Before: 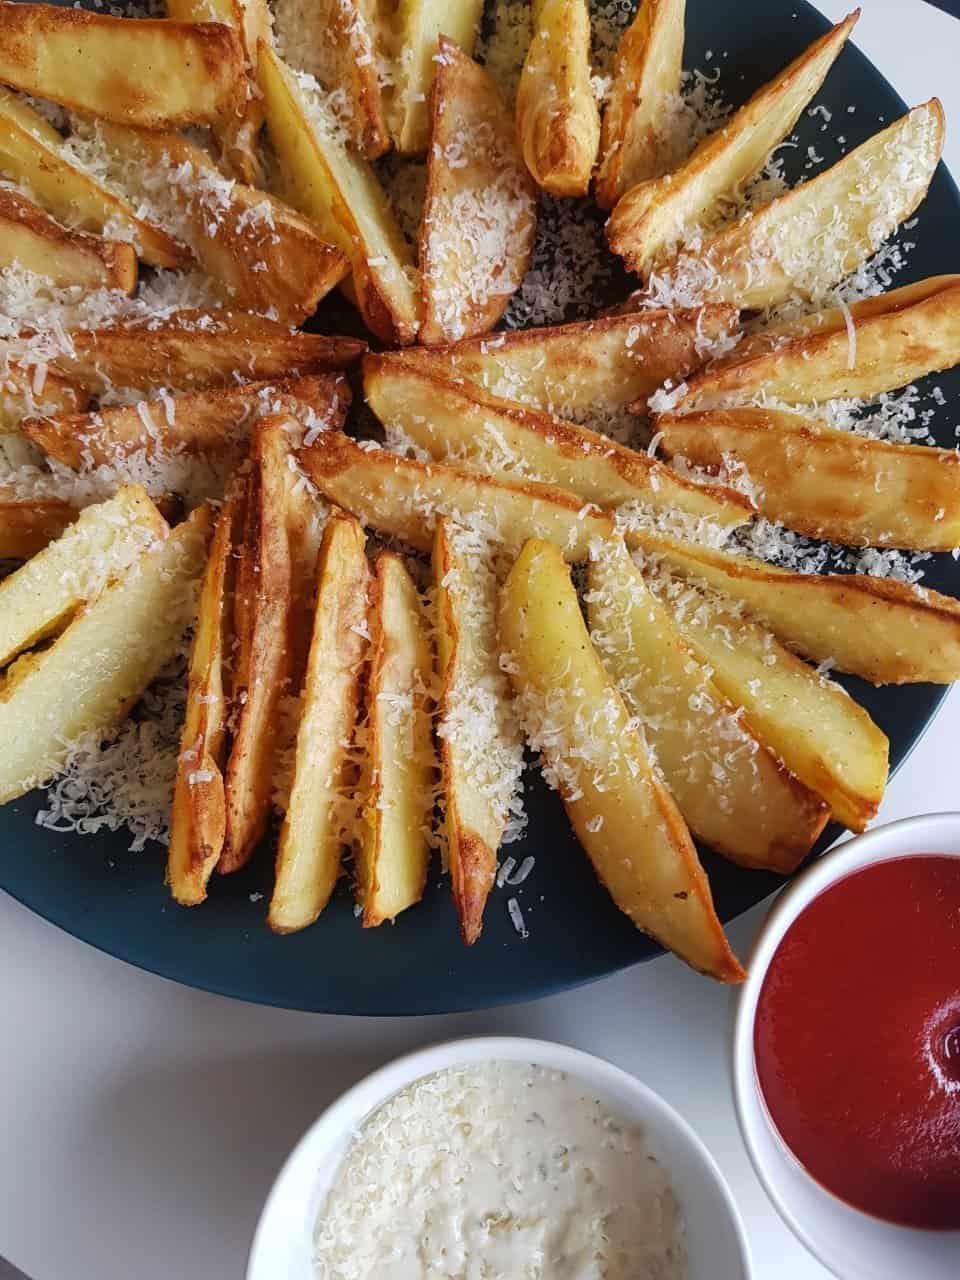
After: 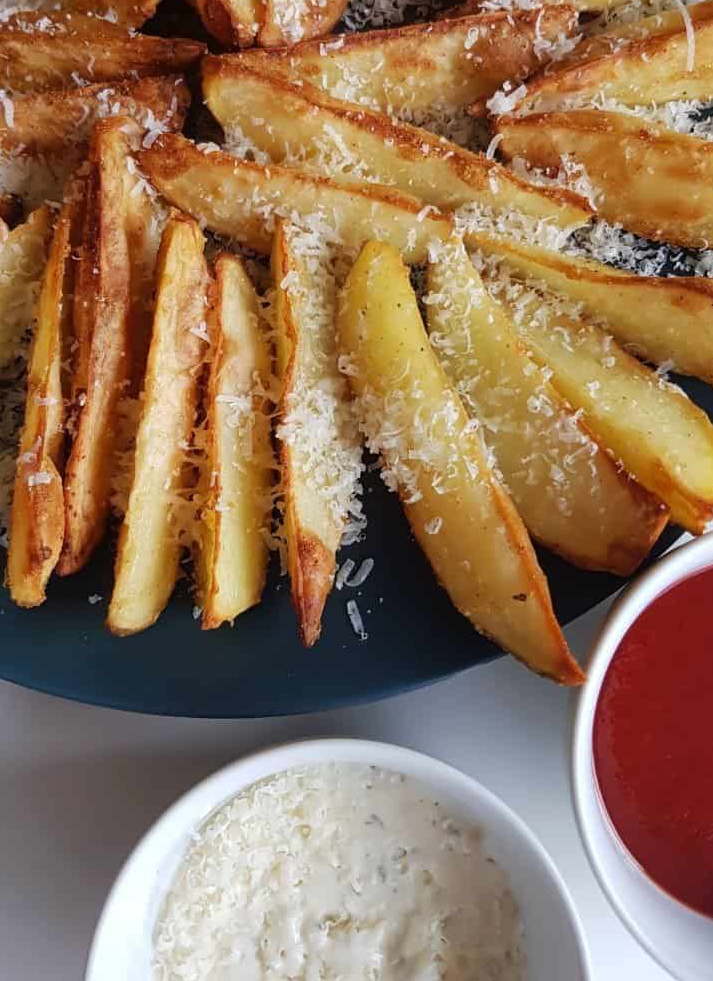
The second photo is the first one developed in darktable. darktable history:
crop: left 16.867%, top 23.325%, right 8.825%
